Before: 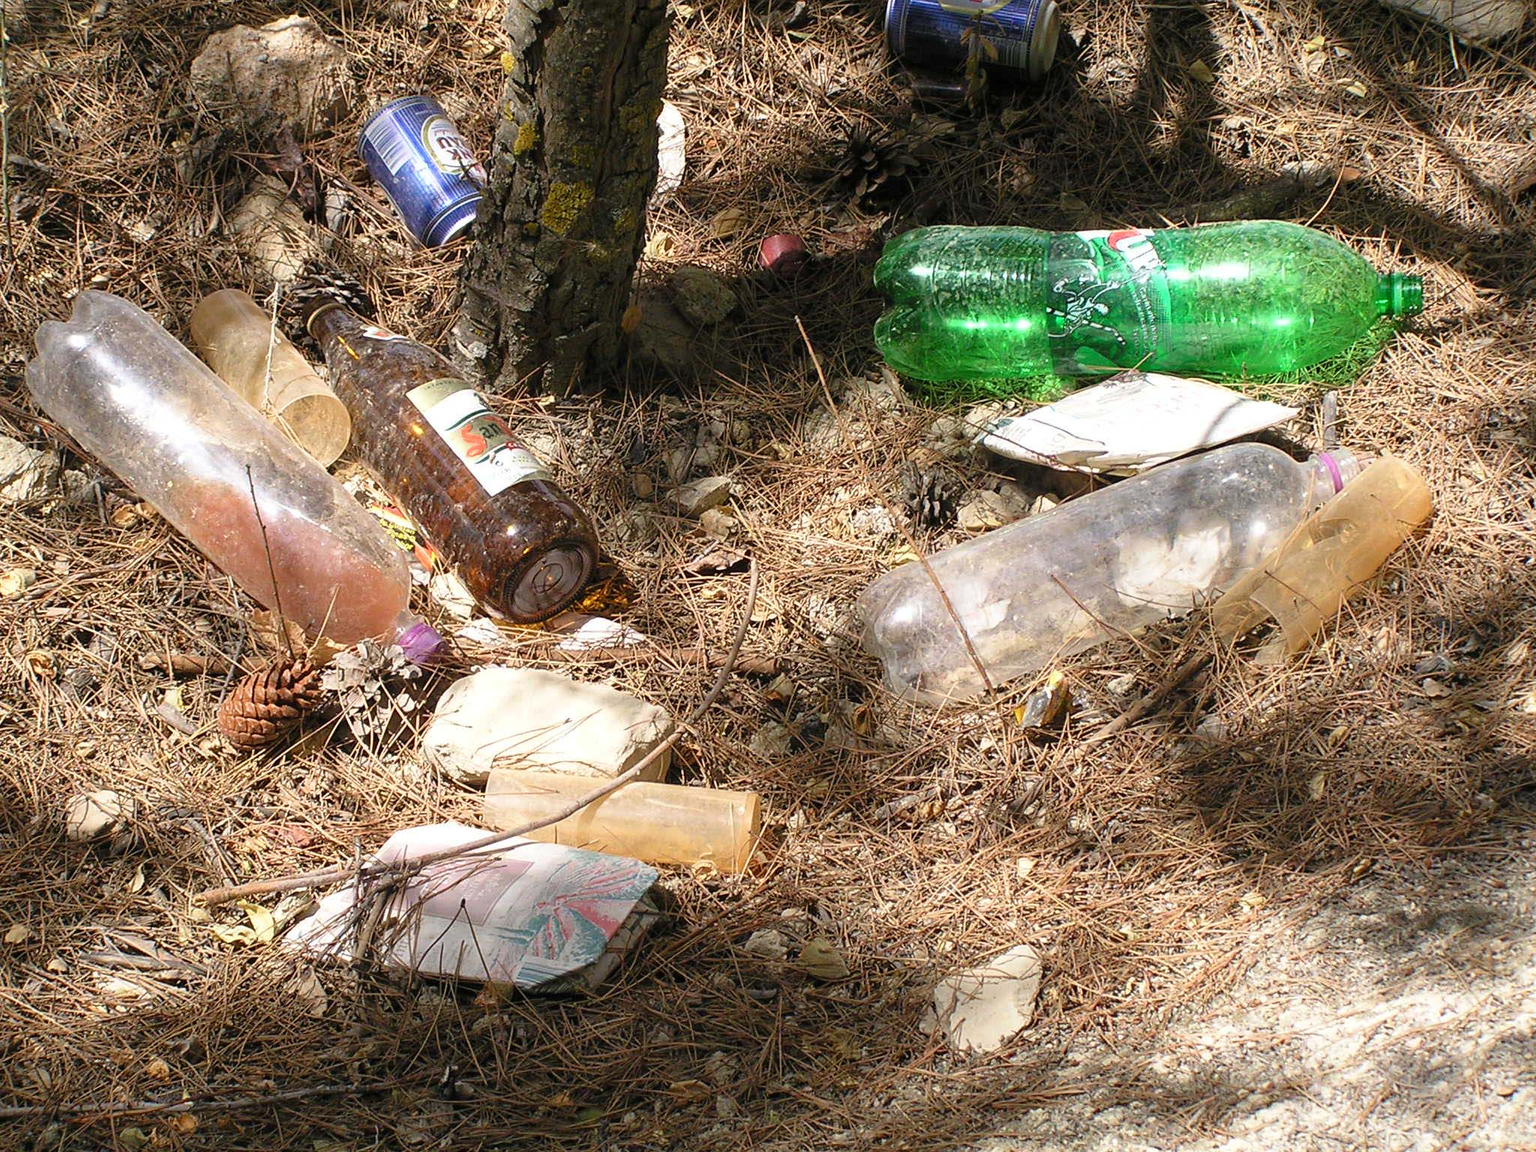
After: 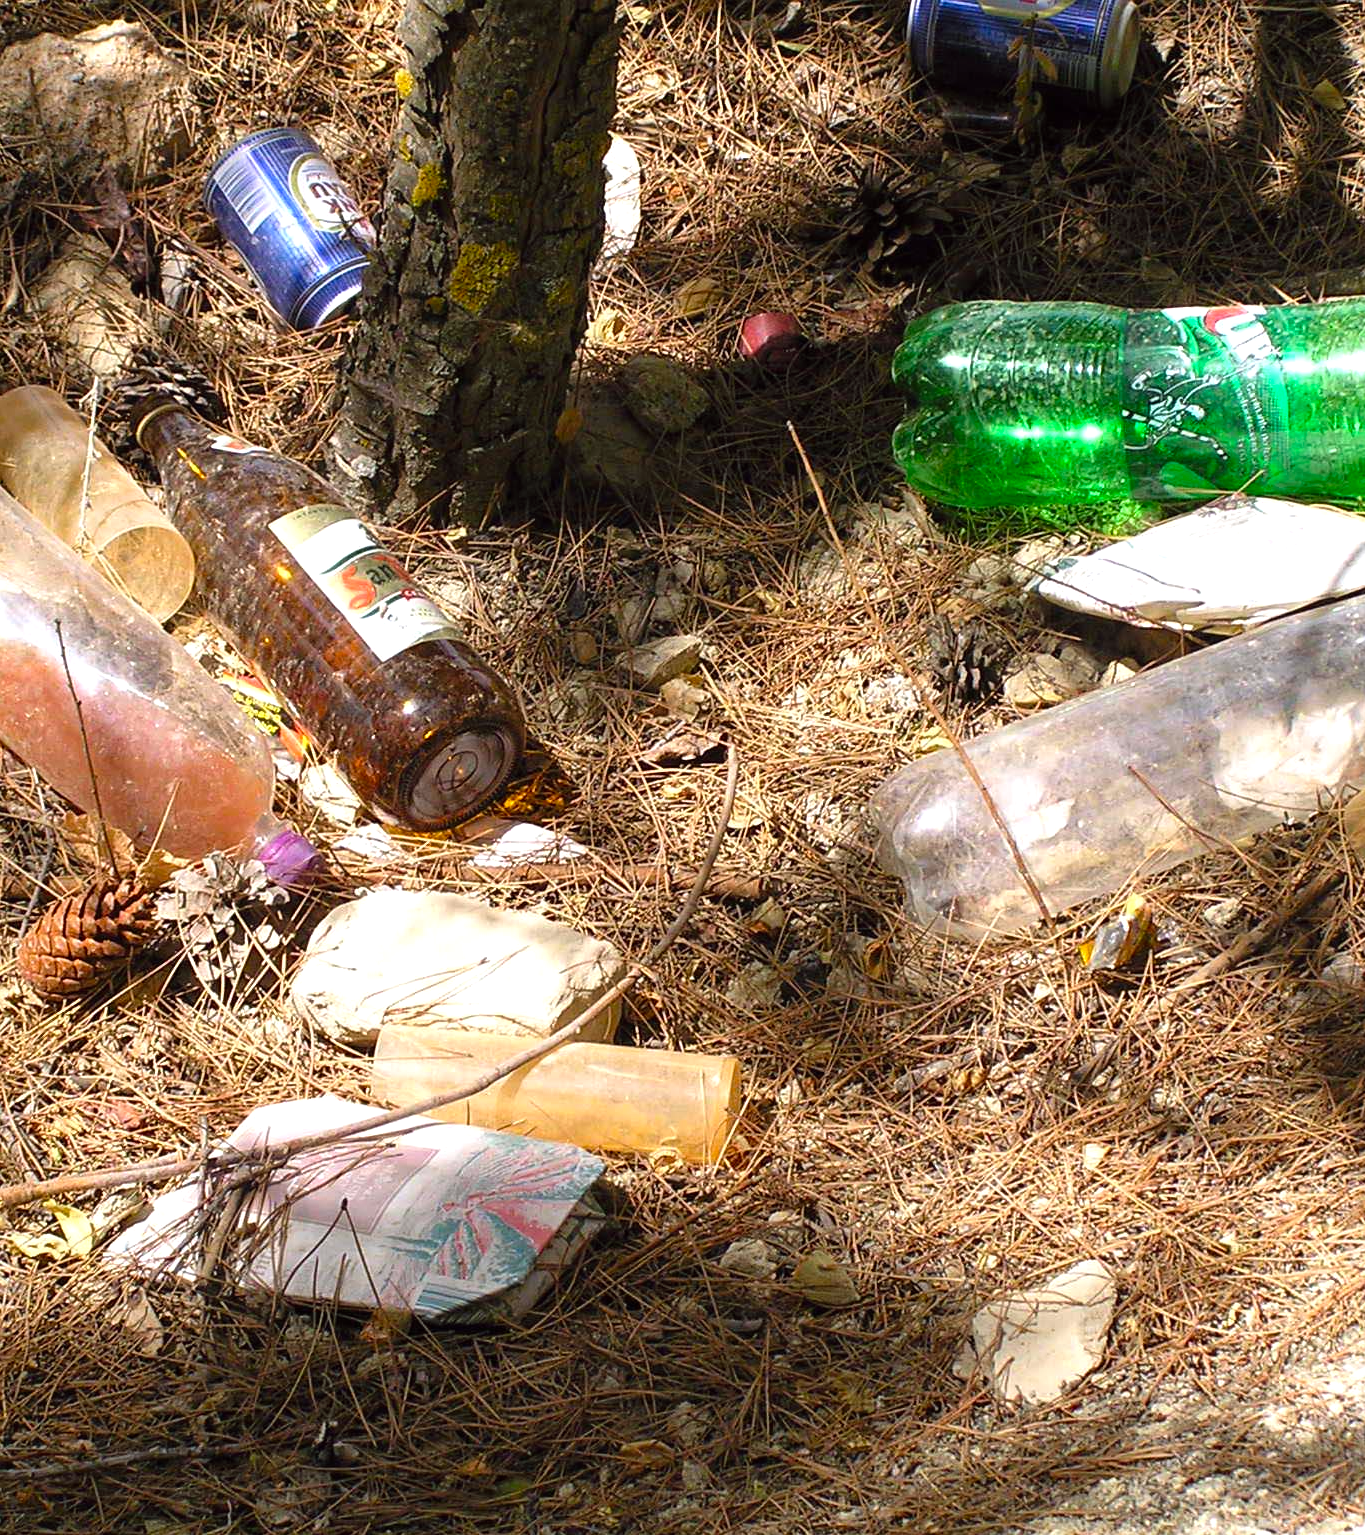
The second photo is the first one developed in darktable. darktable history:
crop and rotate: left 13.342%, right 19.991%
color balance: lift [1, 1.001, 0.999, 1.001], gamma [1, 1.004, 1.007, 0.993], gain [1, 0.991, 0.987, 1.013], contrast 7.5%, contrast fulcrum 10%, output saturation 115%
